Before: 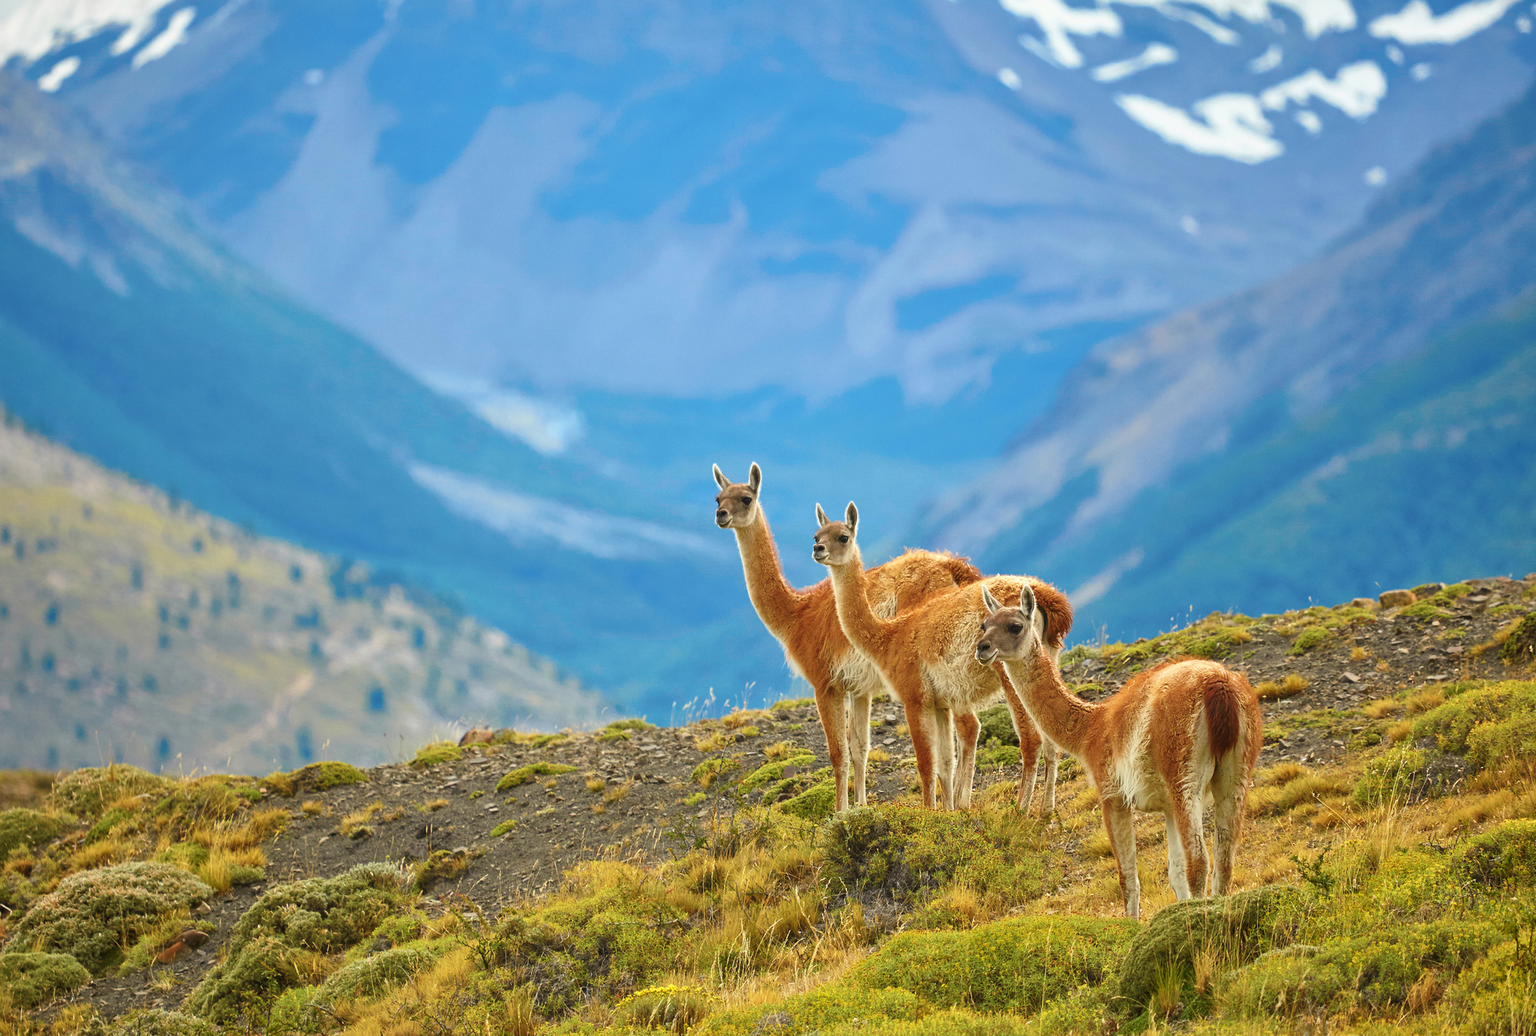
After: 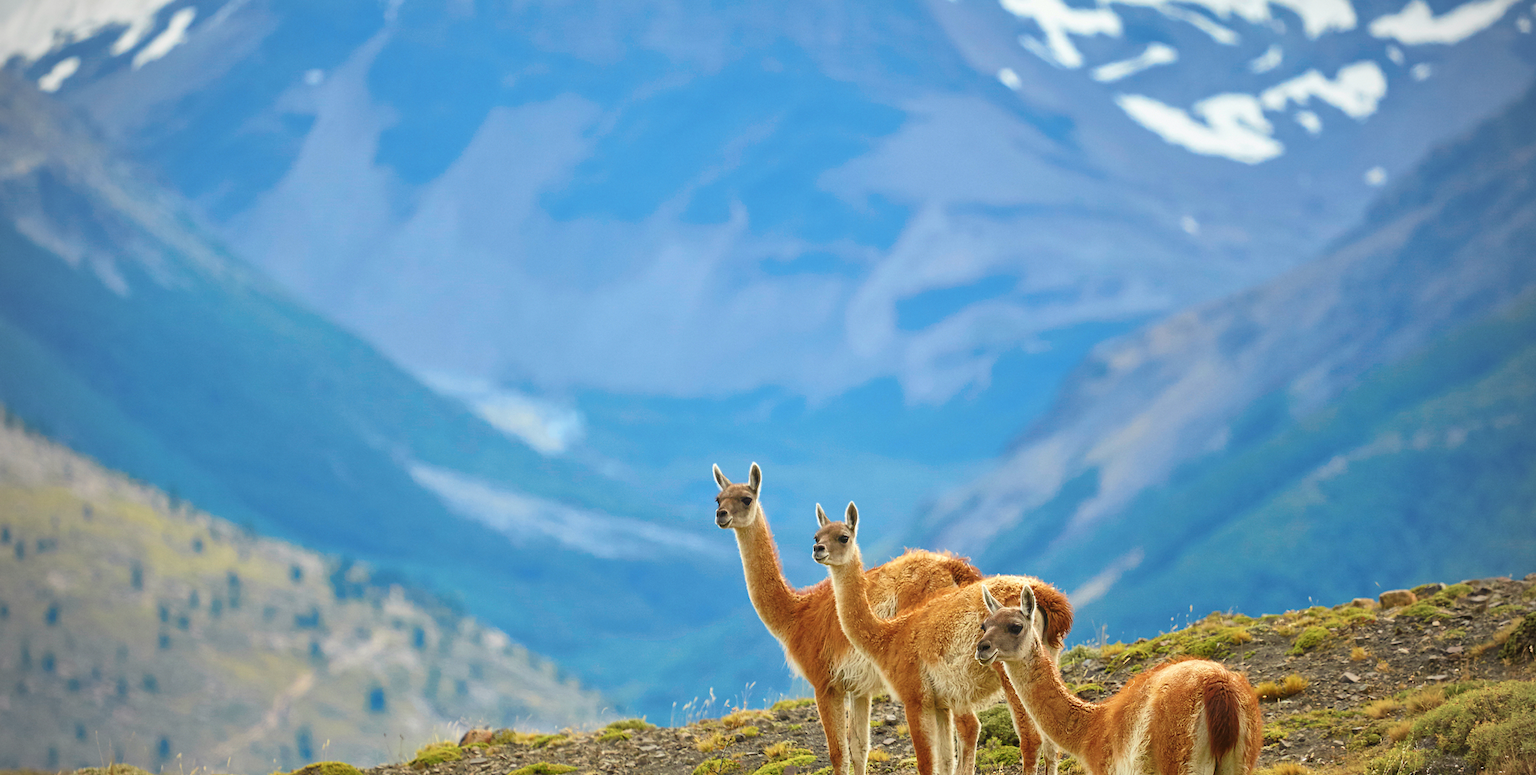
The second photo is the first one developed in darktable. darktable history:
vignetting: fall-off radius 60.92%
crop: bottom 24.967%
